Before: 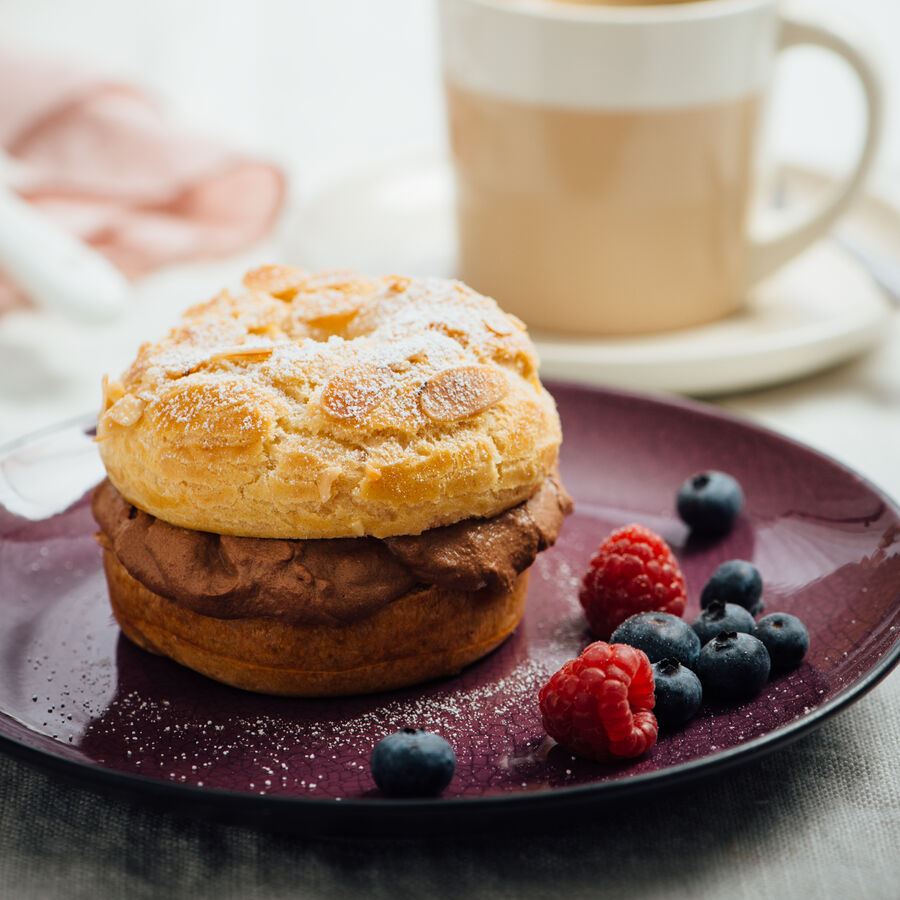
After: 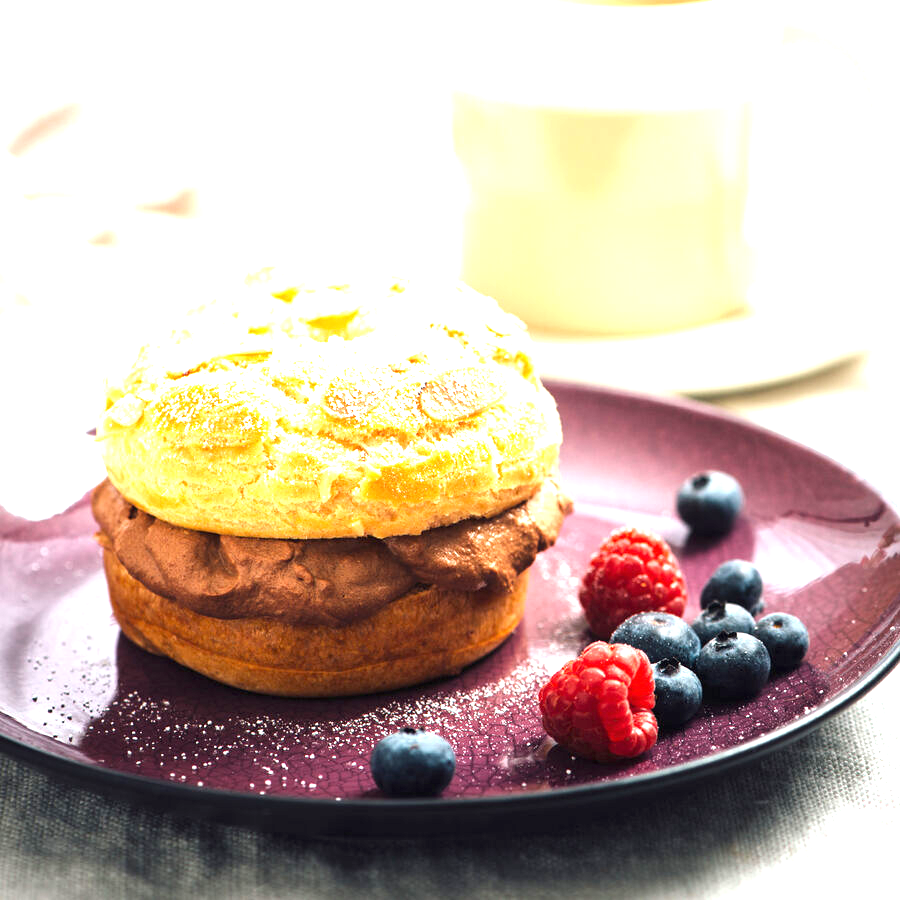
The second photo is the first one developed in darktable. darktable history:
exposure: black level correction 0, exposure 1.709 EV, compensate highlight preservation false
